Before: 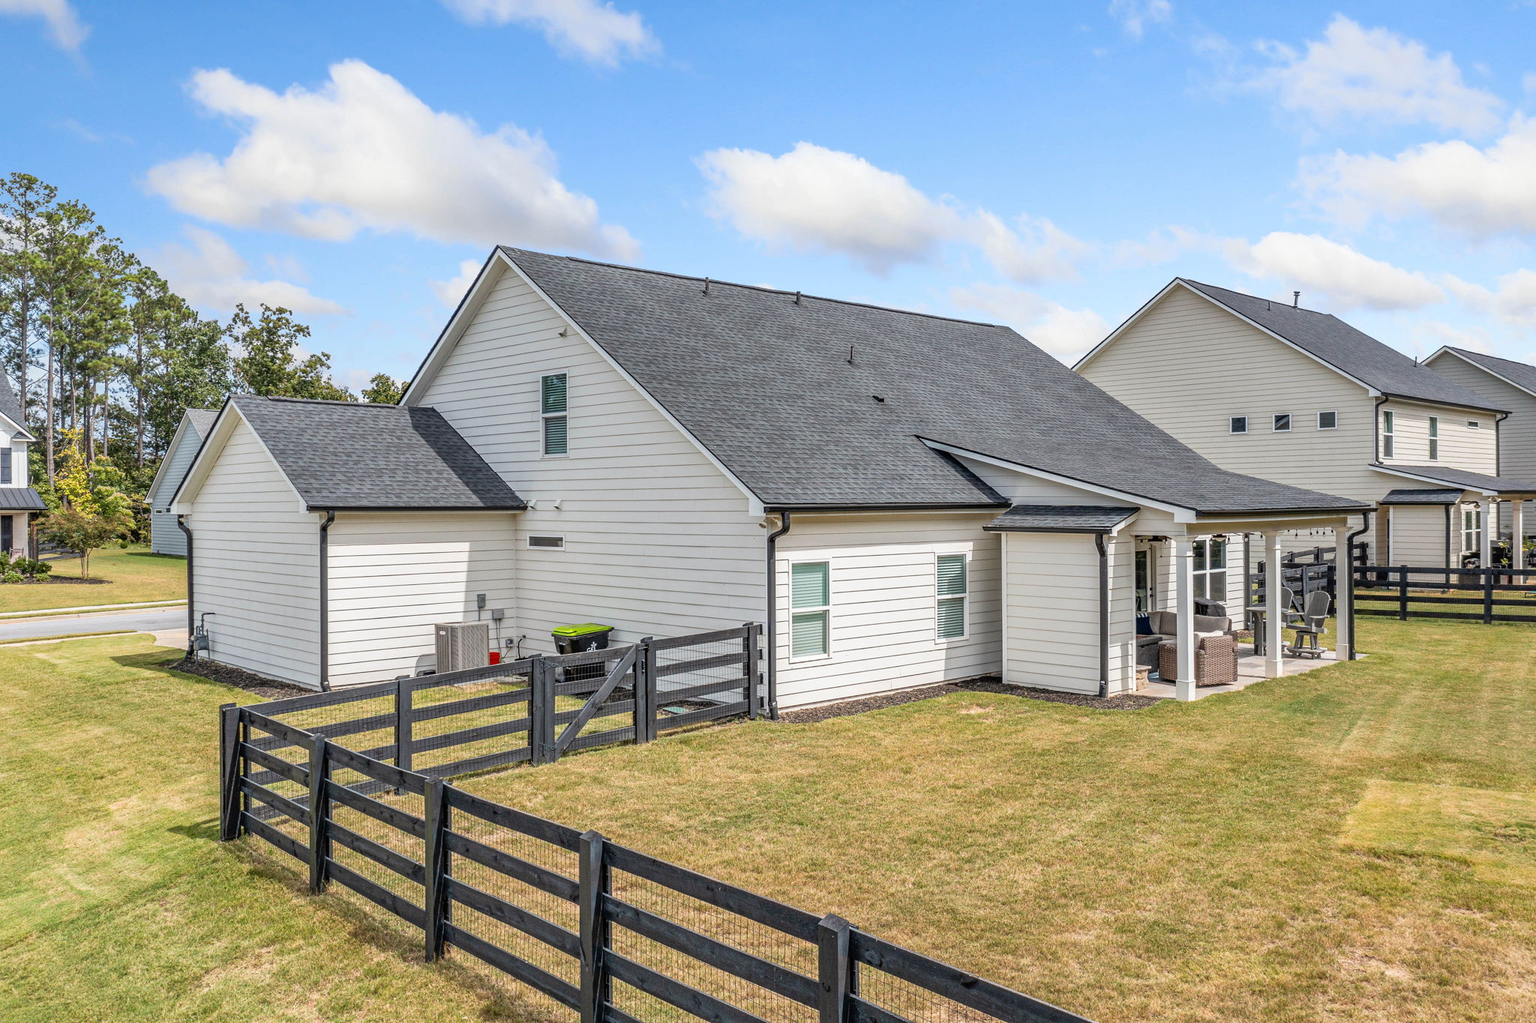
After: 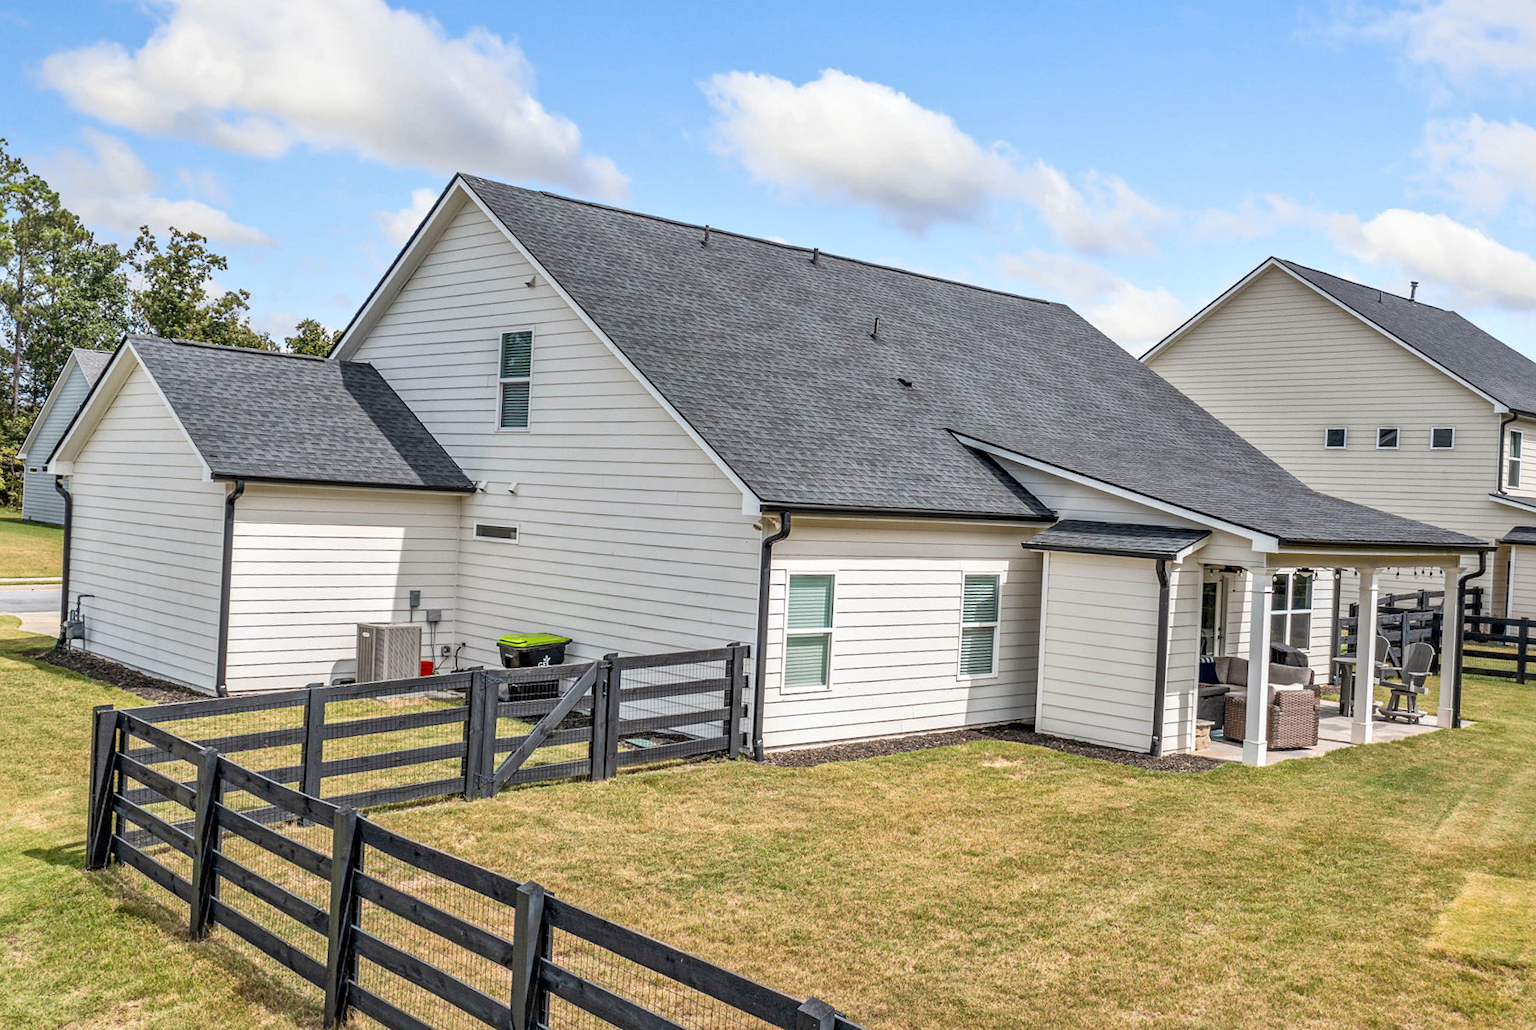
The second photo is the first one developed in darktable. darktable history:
local contrast: mode bilateral grid, contrast 29, coarseness 25, midtone range 0.2
crop and rotate: angle -3.18°, left 5.227%, top 5.183%, right 4.762%, bottom 4.23%
